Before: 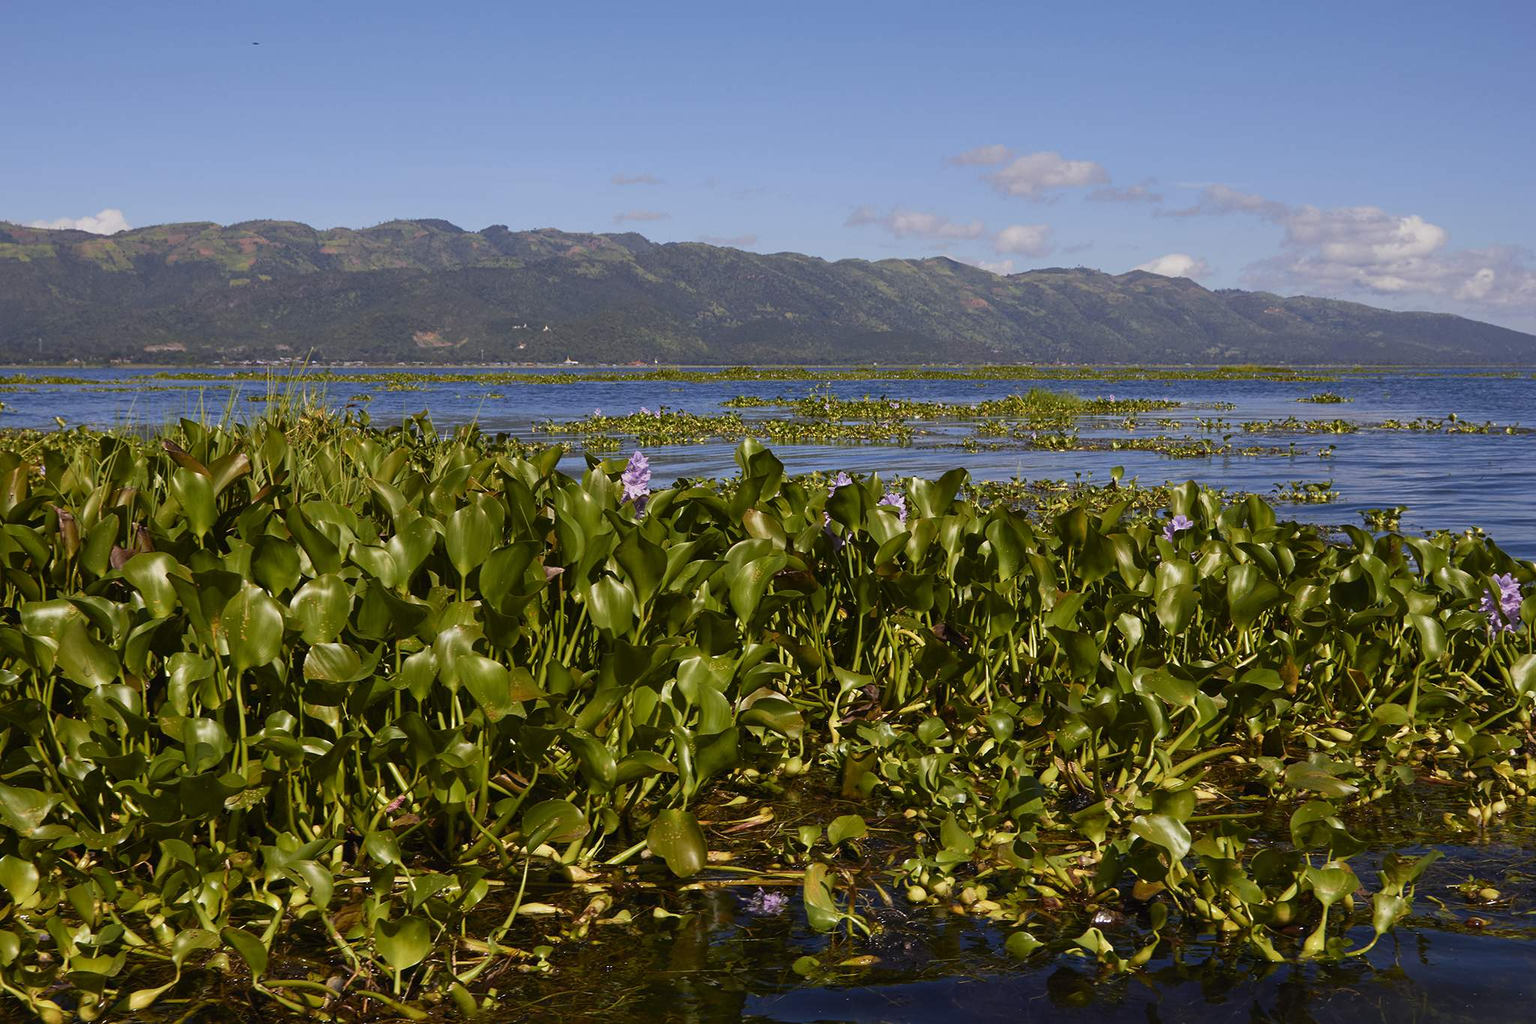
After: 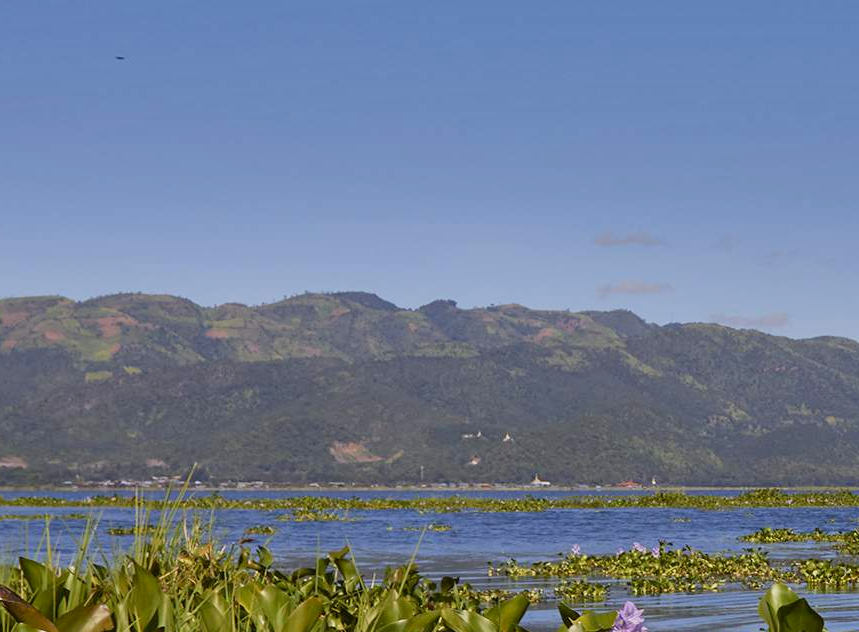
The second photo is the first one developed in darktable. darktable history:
levels: levels [0, 0.478, 1]
shadows and highlights: shadows 19.13, highlights -83.41, soften with gaussian
filmic rgb: black relative exposure -11.35 EV, white relative exposure 3.22 EV, hardness 6.76, color science v6 (2022)
crop and rotate: left 10.817%, top 0.062%, right 47.194%, bottom 53.626%
